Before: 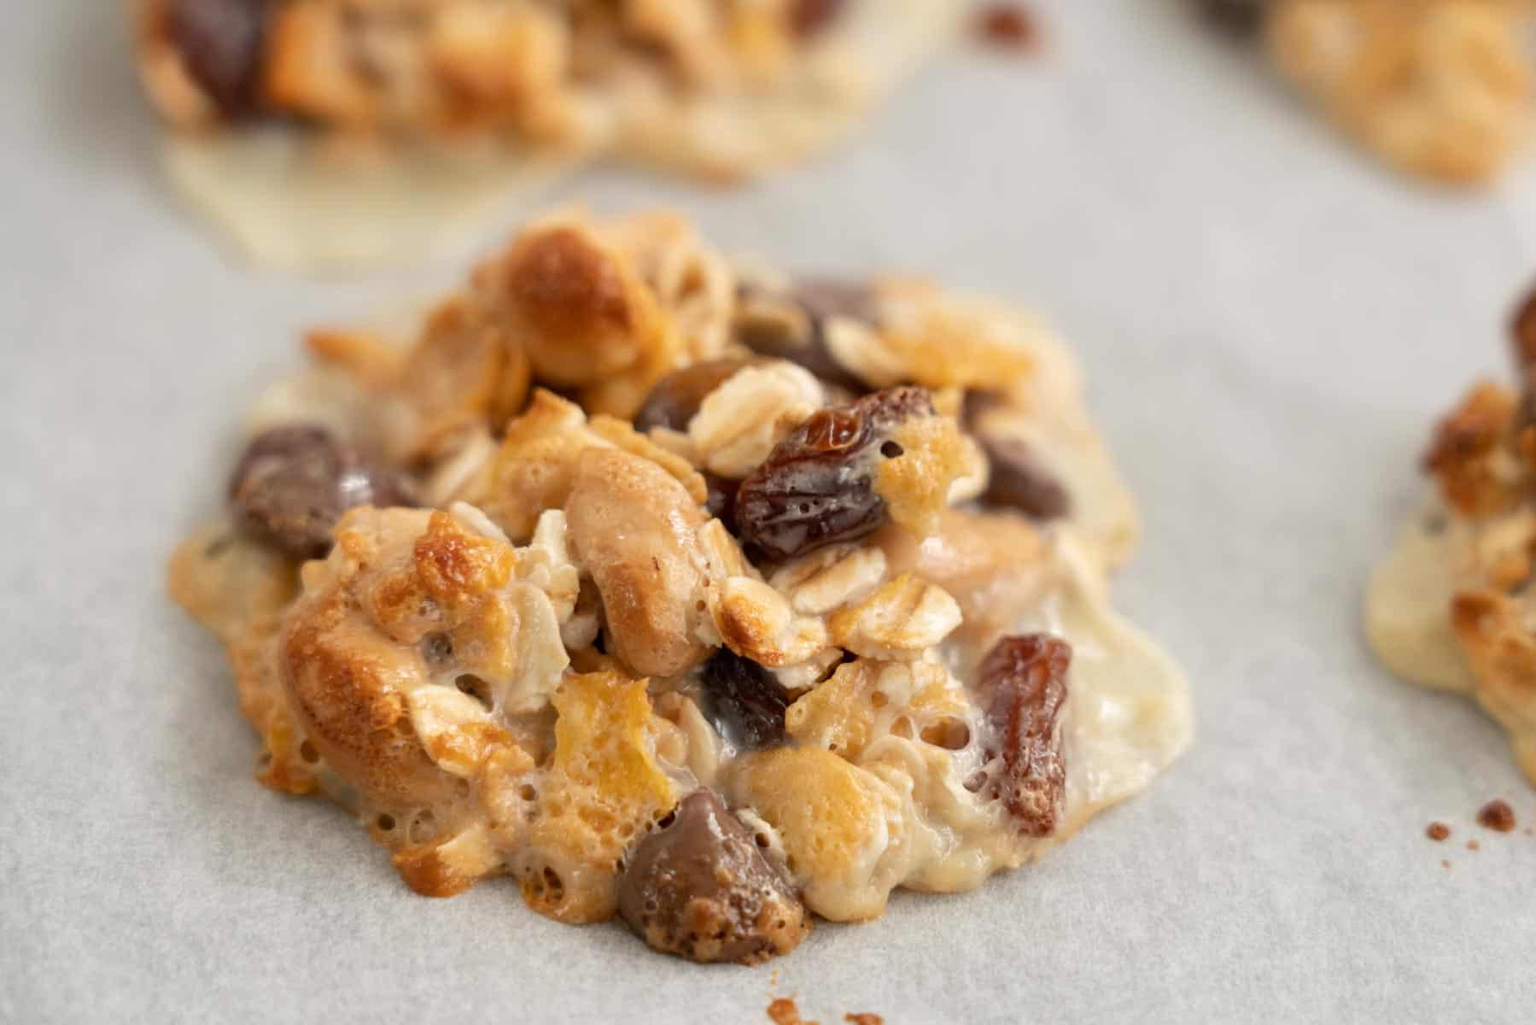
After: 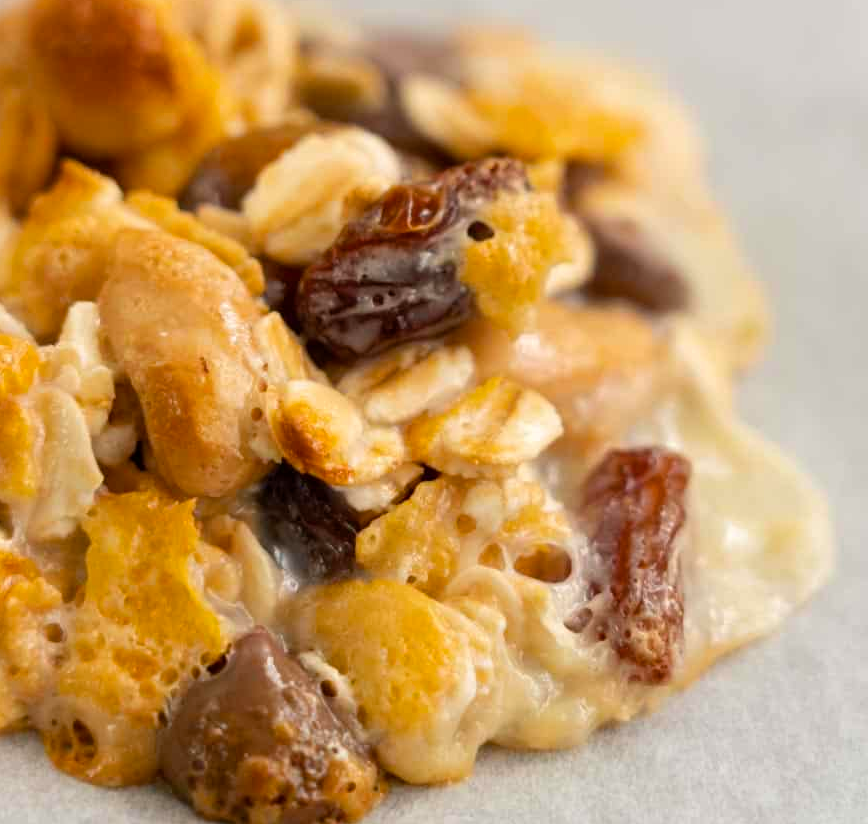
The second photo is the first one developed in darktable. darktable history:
color balance rgb: perceptual saturation grading › global saturation 20%, global vibrance 20%
crop: left 31.379%, top 24.658%, right 20.326%, bottom 6.628%
